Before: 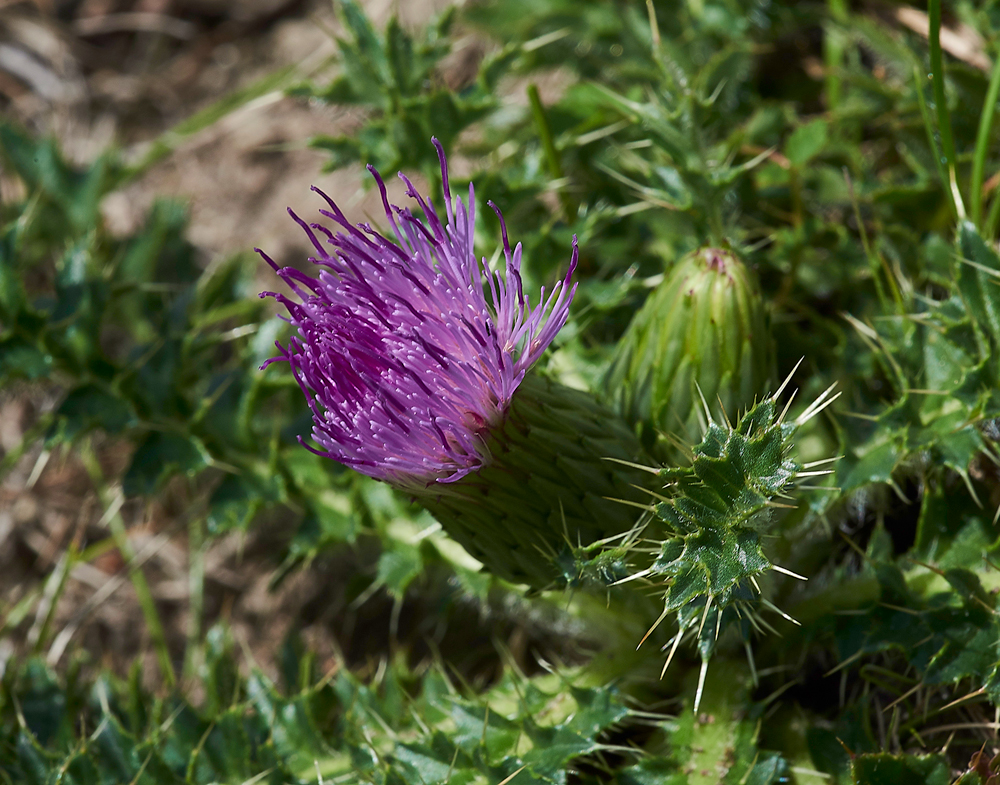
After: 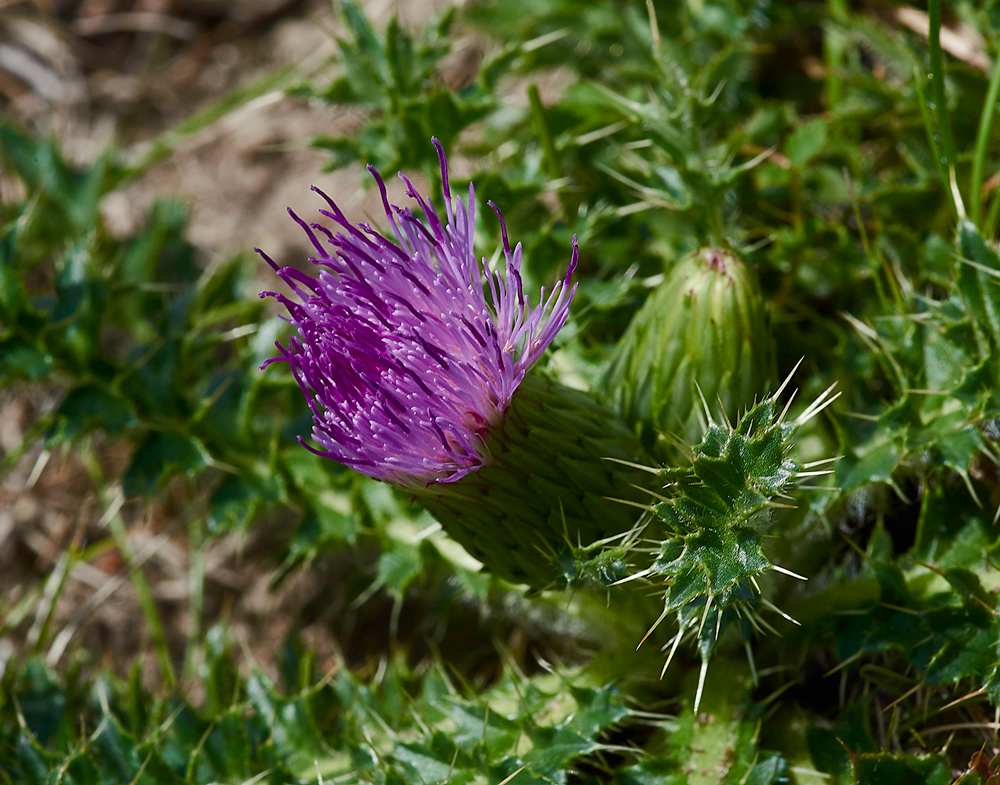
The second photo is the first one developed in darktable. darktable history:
color balance rgb: linear chroma grading › shadows -1.532%, linear chroma grading › highlights -14.814%, linear chroma grading › global chroma -9.51%, linear chroma grading › mid-tones -9.954%, perceptual saturation grading › global saturation 25.15%, perceptual saturation grading › highlights -27.806%, perceptual saturation grading › shadows 33.483%, global vibrance 20%
